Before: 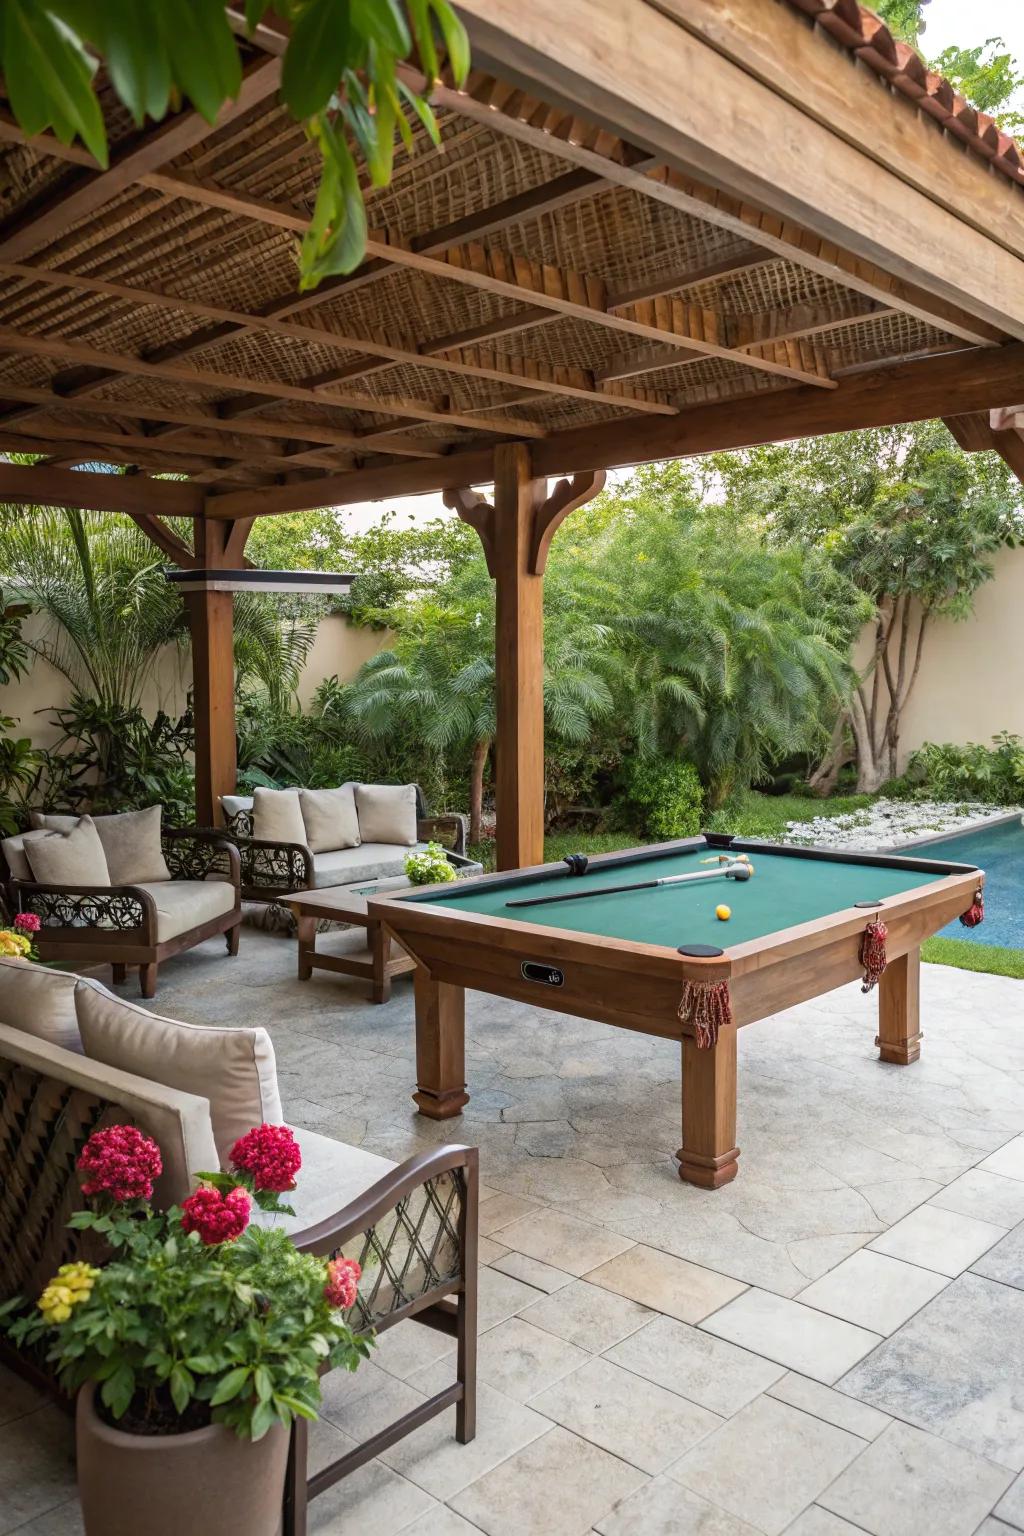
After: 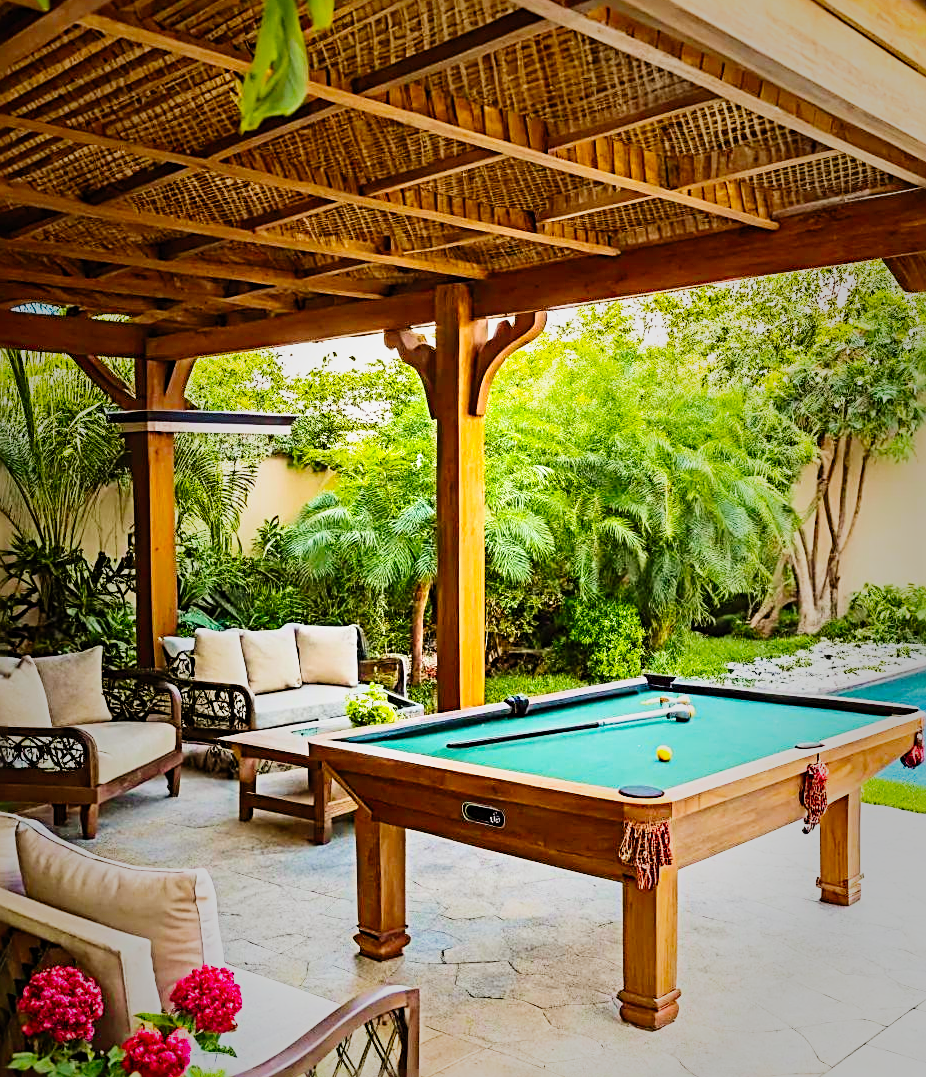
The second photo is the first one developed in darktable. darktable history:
crop: left 5.807%, top 10.371%, right 3.688%, bottom 19.497%
velvia: on, module defaults
base curve: curves: ch0 [(0, 0) (0.008, 0.007) (0.022, 0.029) (0.048, 0.089) (0.092, 0.197) (0.191, 0.399) (0.275, 0.534) (0.357, 0.65) (0.477, 0.78) (0.542, 0.833) (0.799, 0.973) (1, 1)], preserve colors none
sharpen: radius 2.988, amount 0.771
exposure: exposure -0.054 EV, compensate highlight preservation false
color balance rgb: power › chroma 0.257%, power › hue 60.29°, linear chroma grading › global chroma 9.063%, perceptual saturation grading › global saturation 24.923%, global vibrance 20%
vignetting: fall-off start 16.9%, fall-off radius 99.42%, saturation -0.001, width/height ratio 0.722
contrast brightness saturation: contrast 0.199, brightness 0.148, saturation 0.138
